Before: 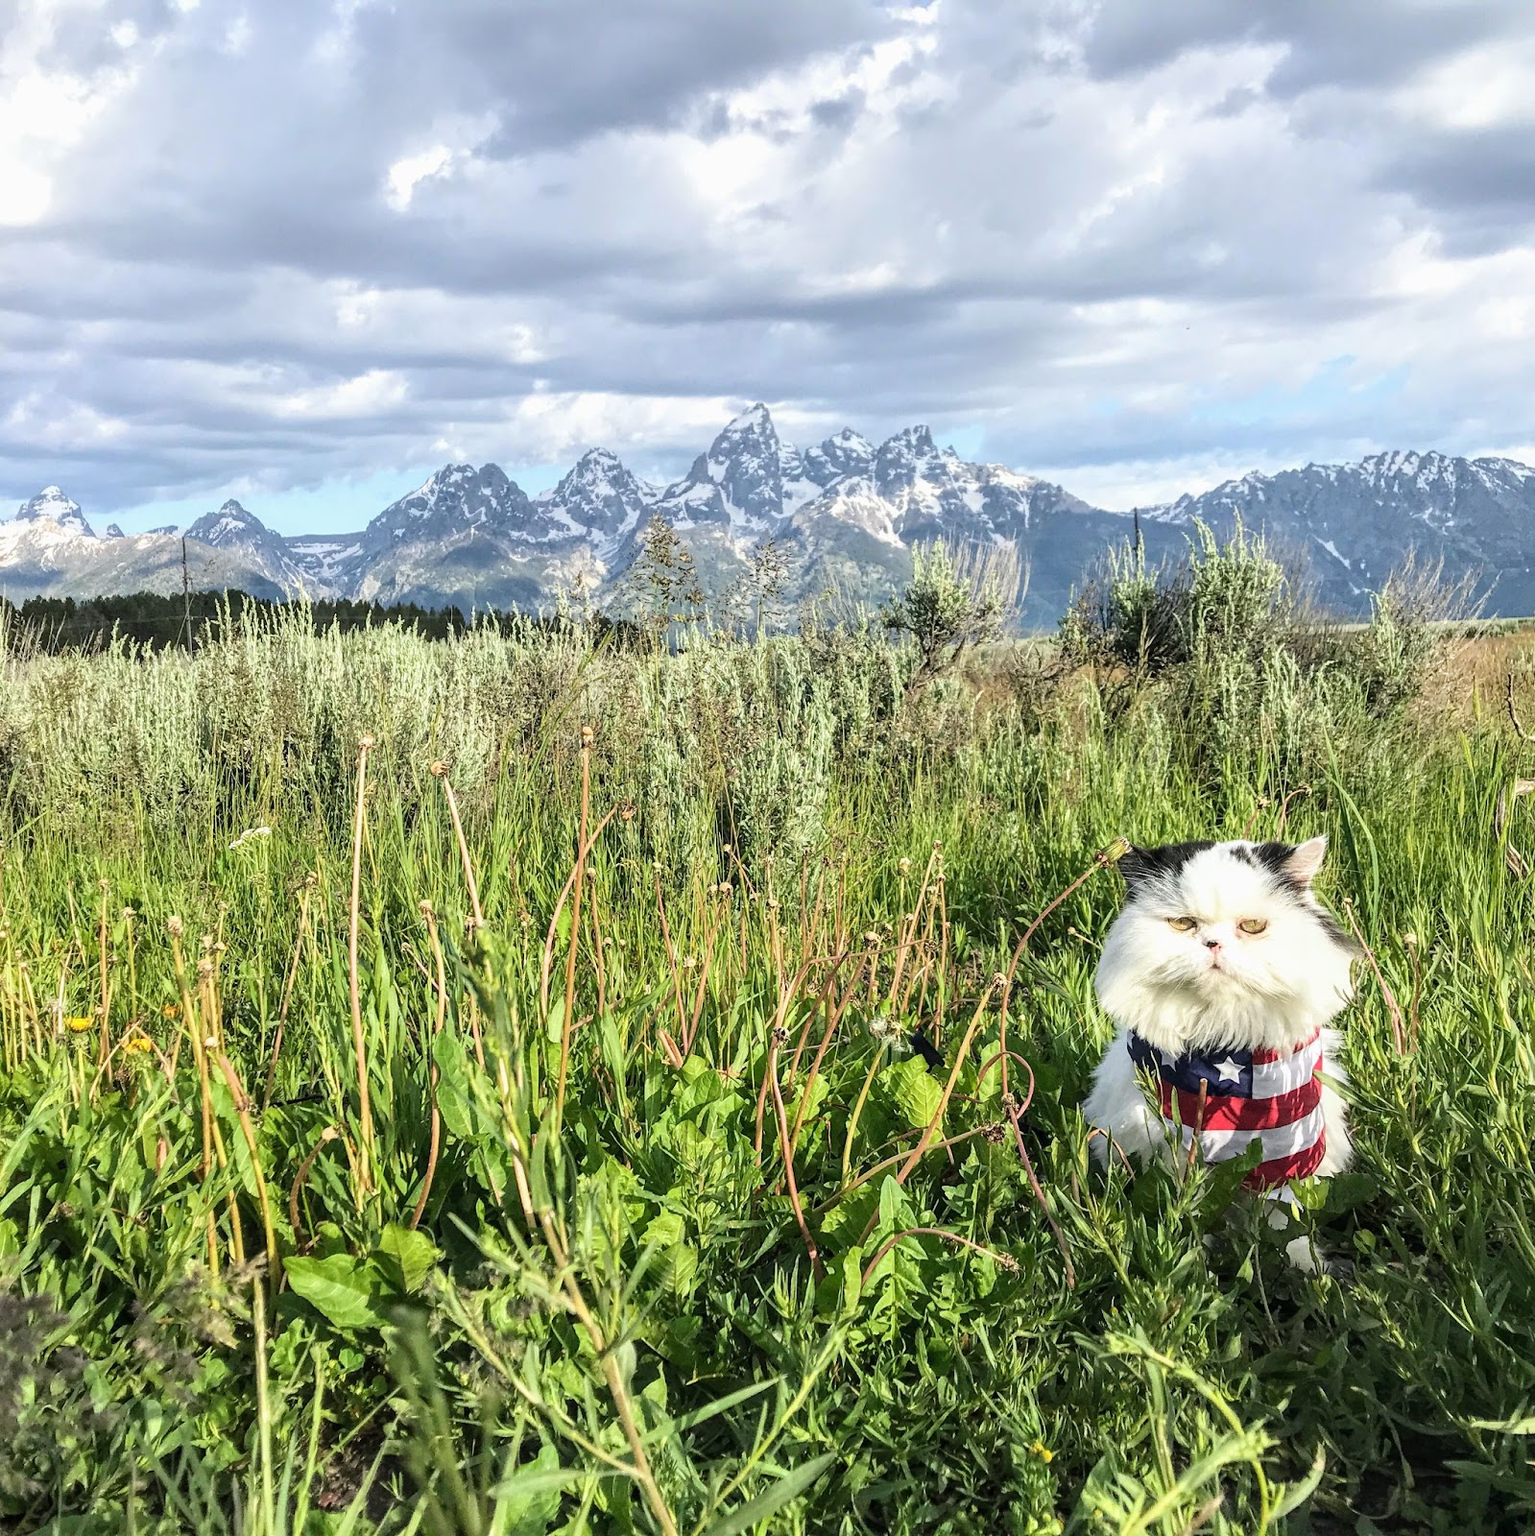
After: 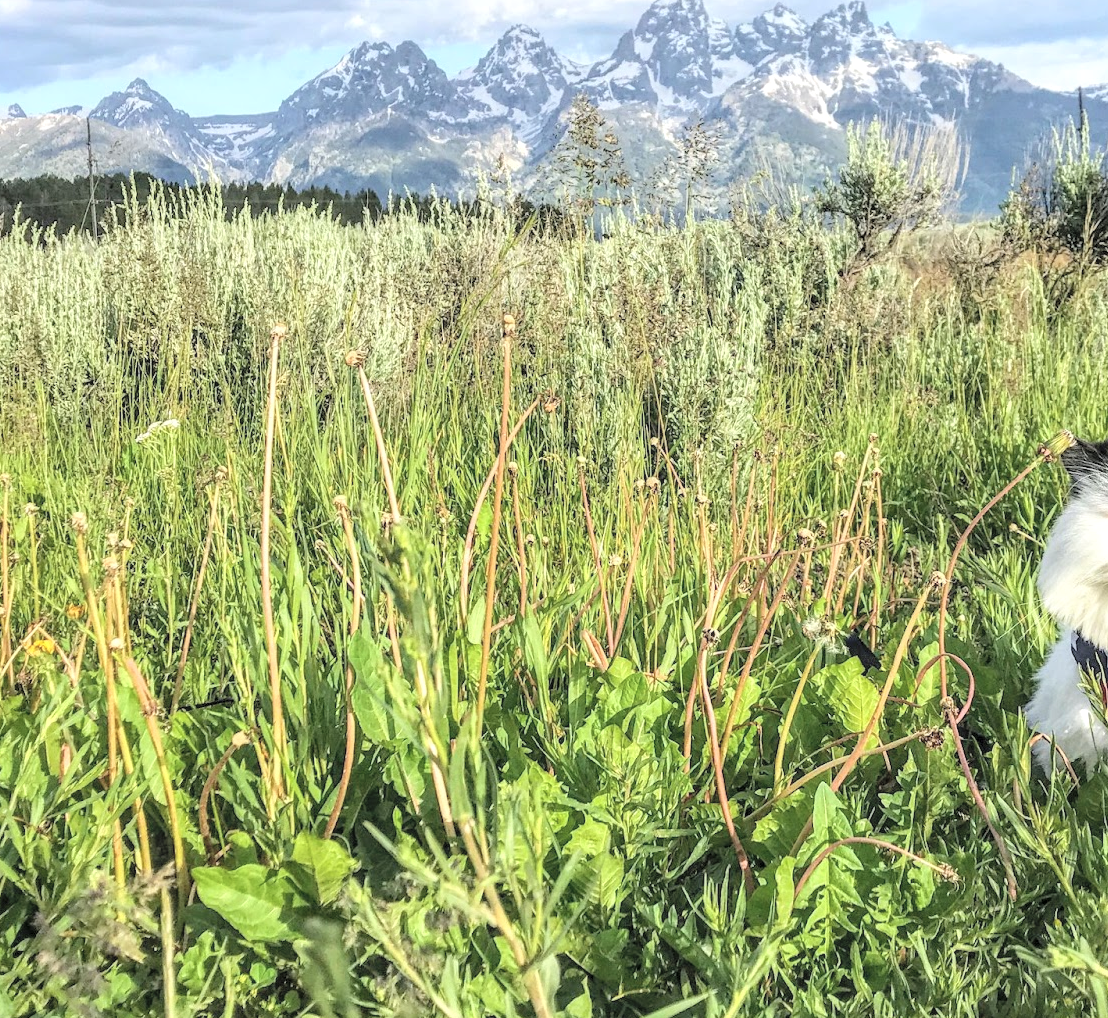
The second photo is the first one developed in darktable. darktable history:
local contrast: on, module defaults
crop: left 6.488%, top 27.668%, right 24.183%, bottom 8.656%
contrast brightness saturation: brightness 0.28
